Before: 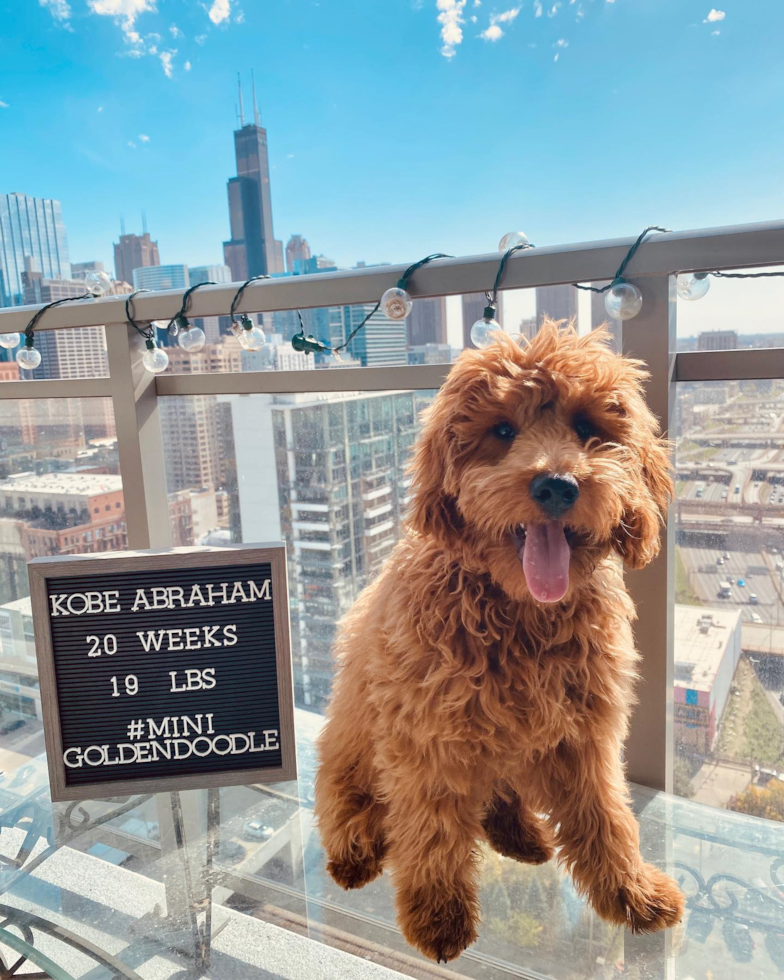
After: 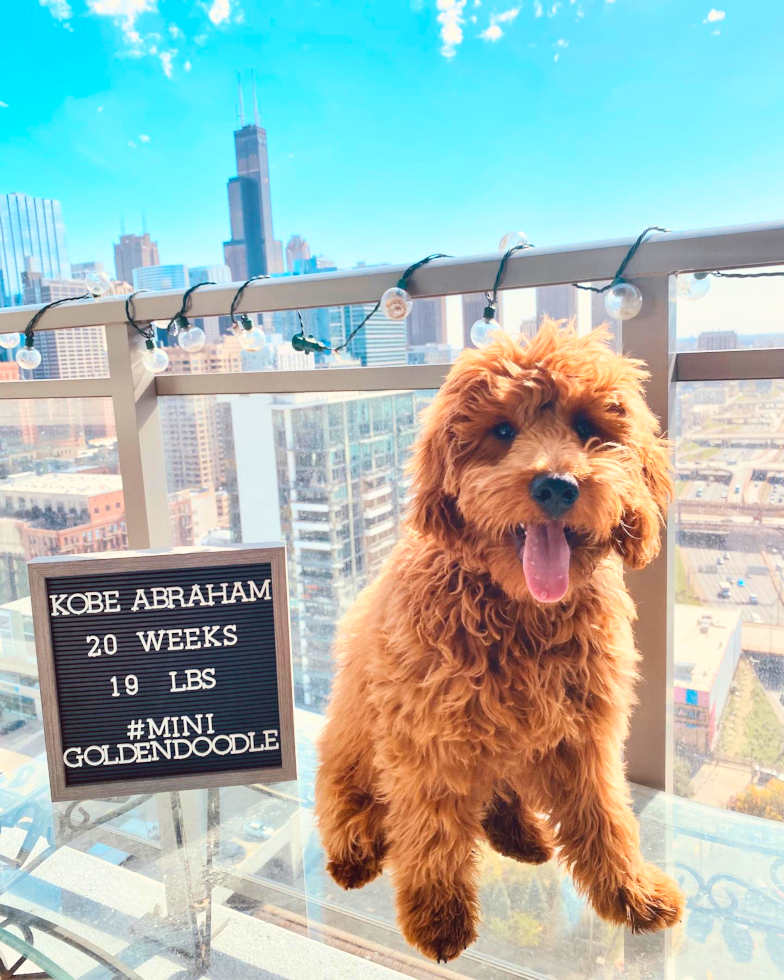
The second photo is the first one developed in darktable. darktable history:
contrast brightness saturation: contrast 0.237, brightness 0.263, saturation 0.375
